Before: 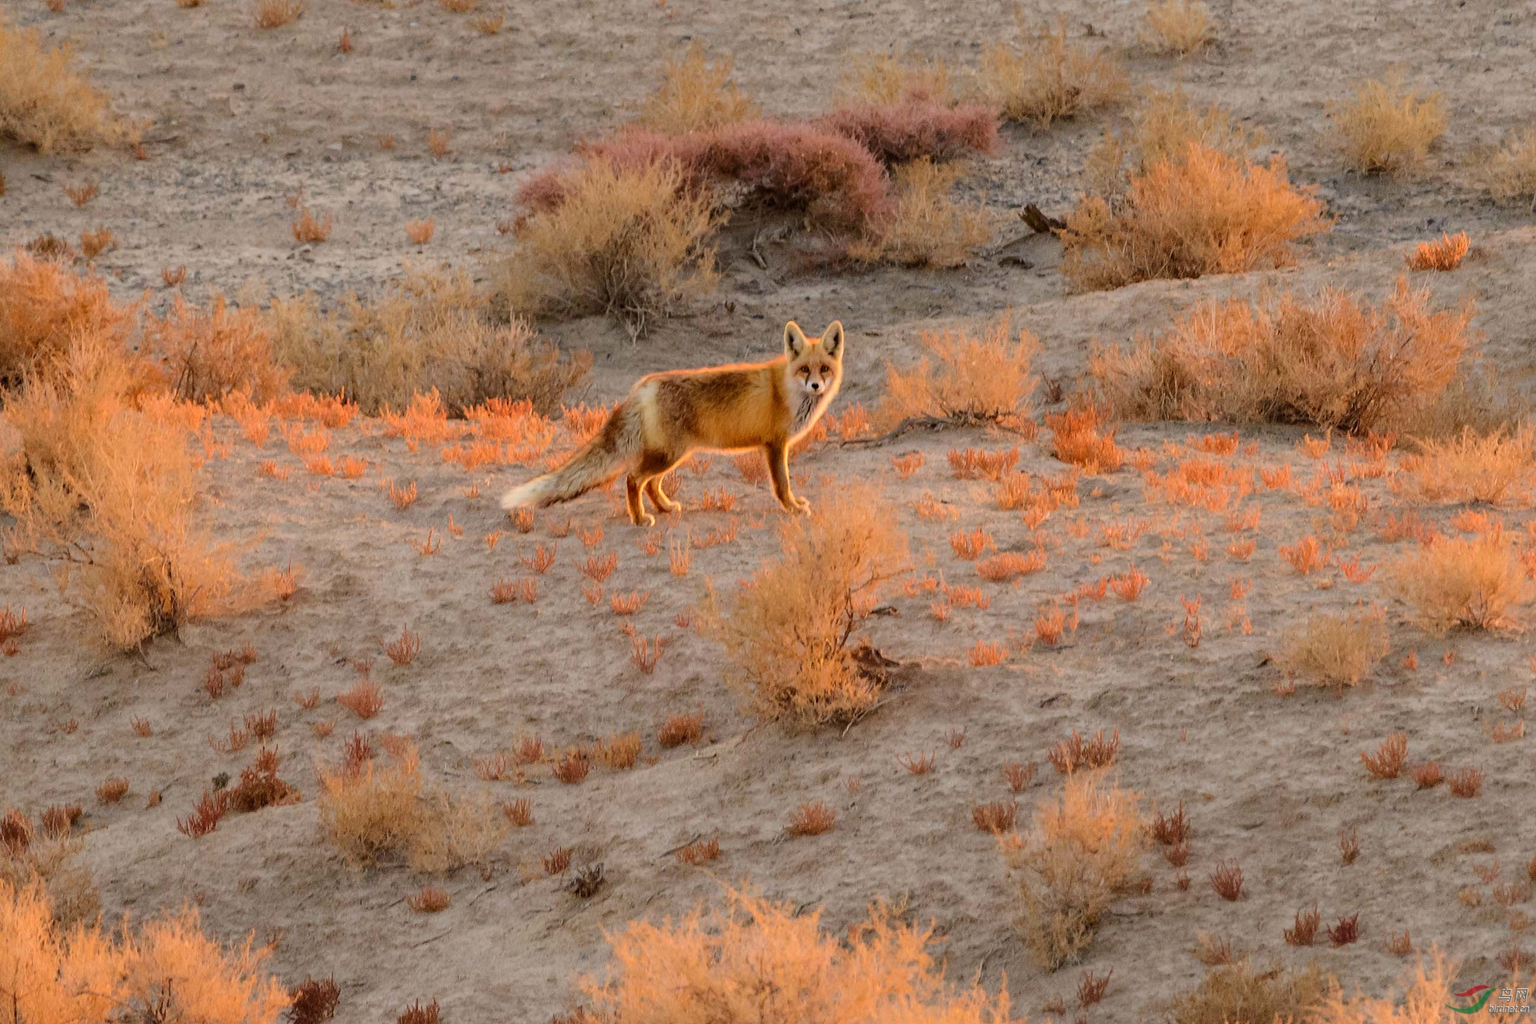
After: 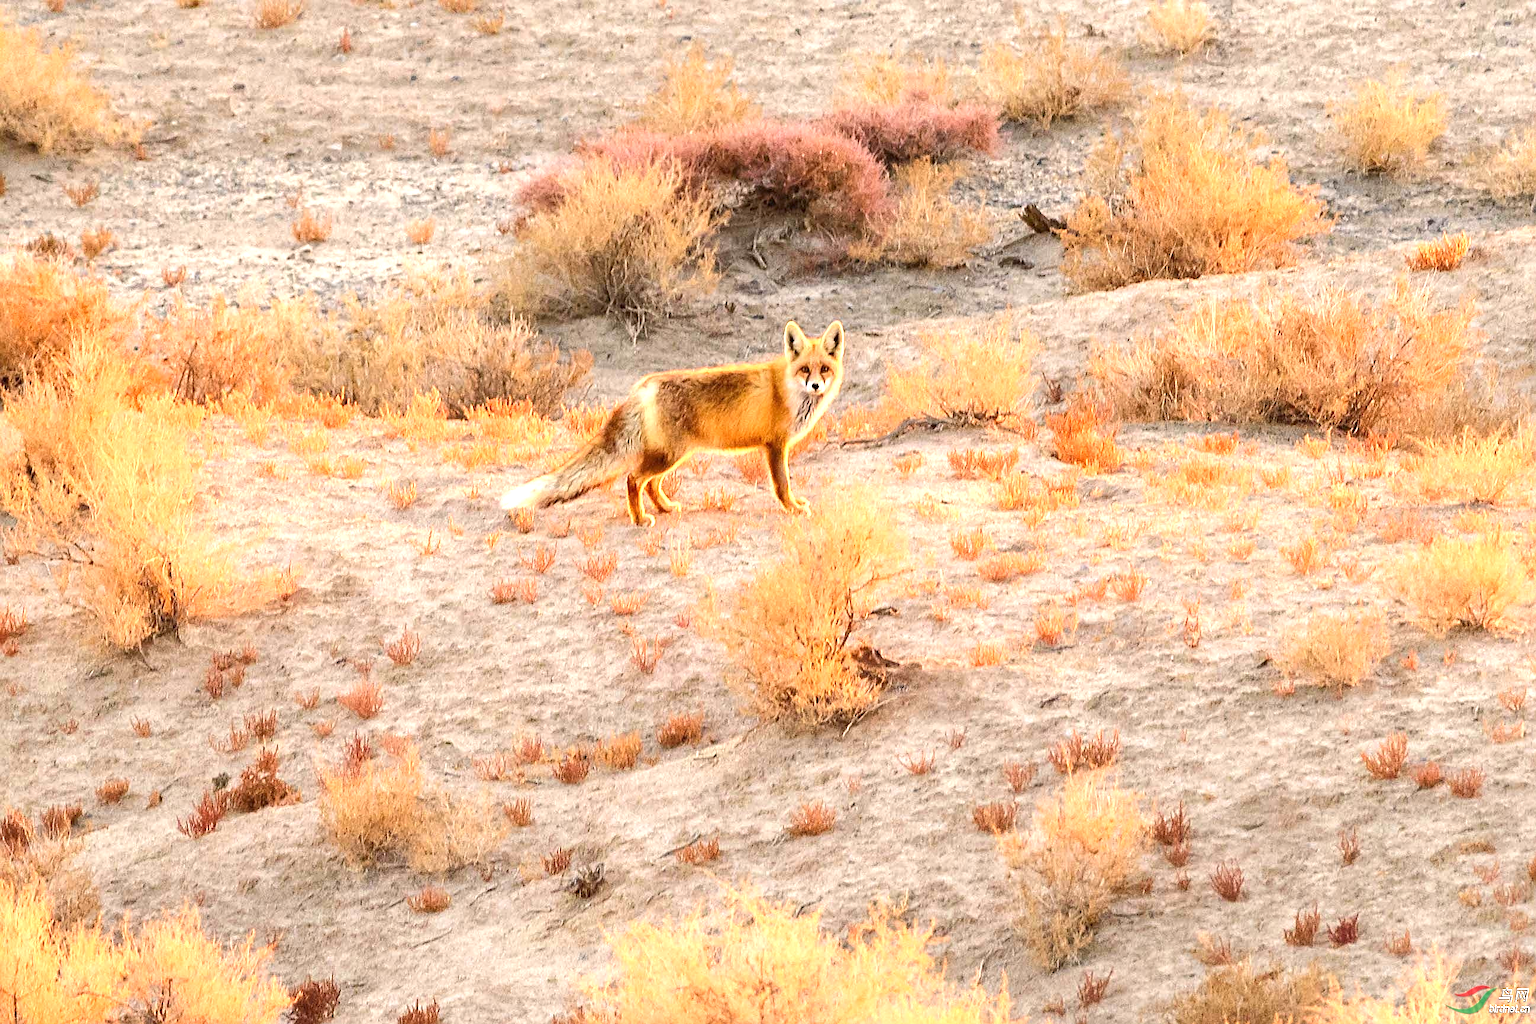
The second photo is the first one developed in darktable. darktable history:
exposure: black level correction 0, exposure 1.441 EV, compensate highlight preservation false
sharpen: amount 0.495
